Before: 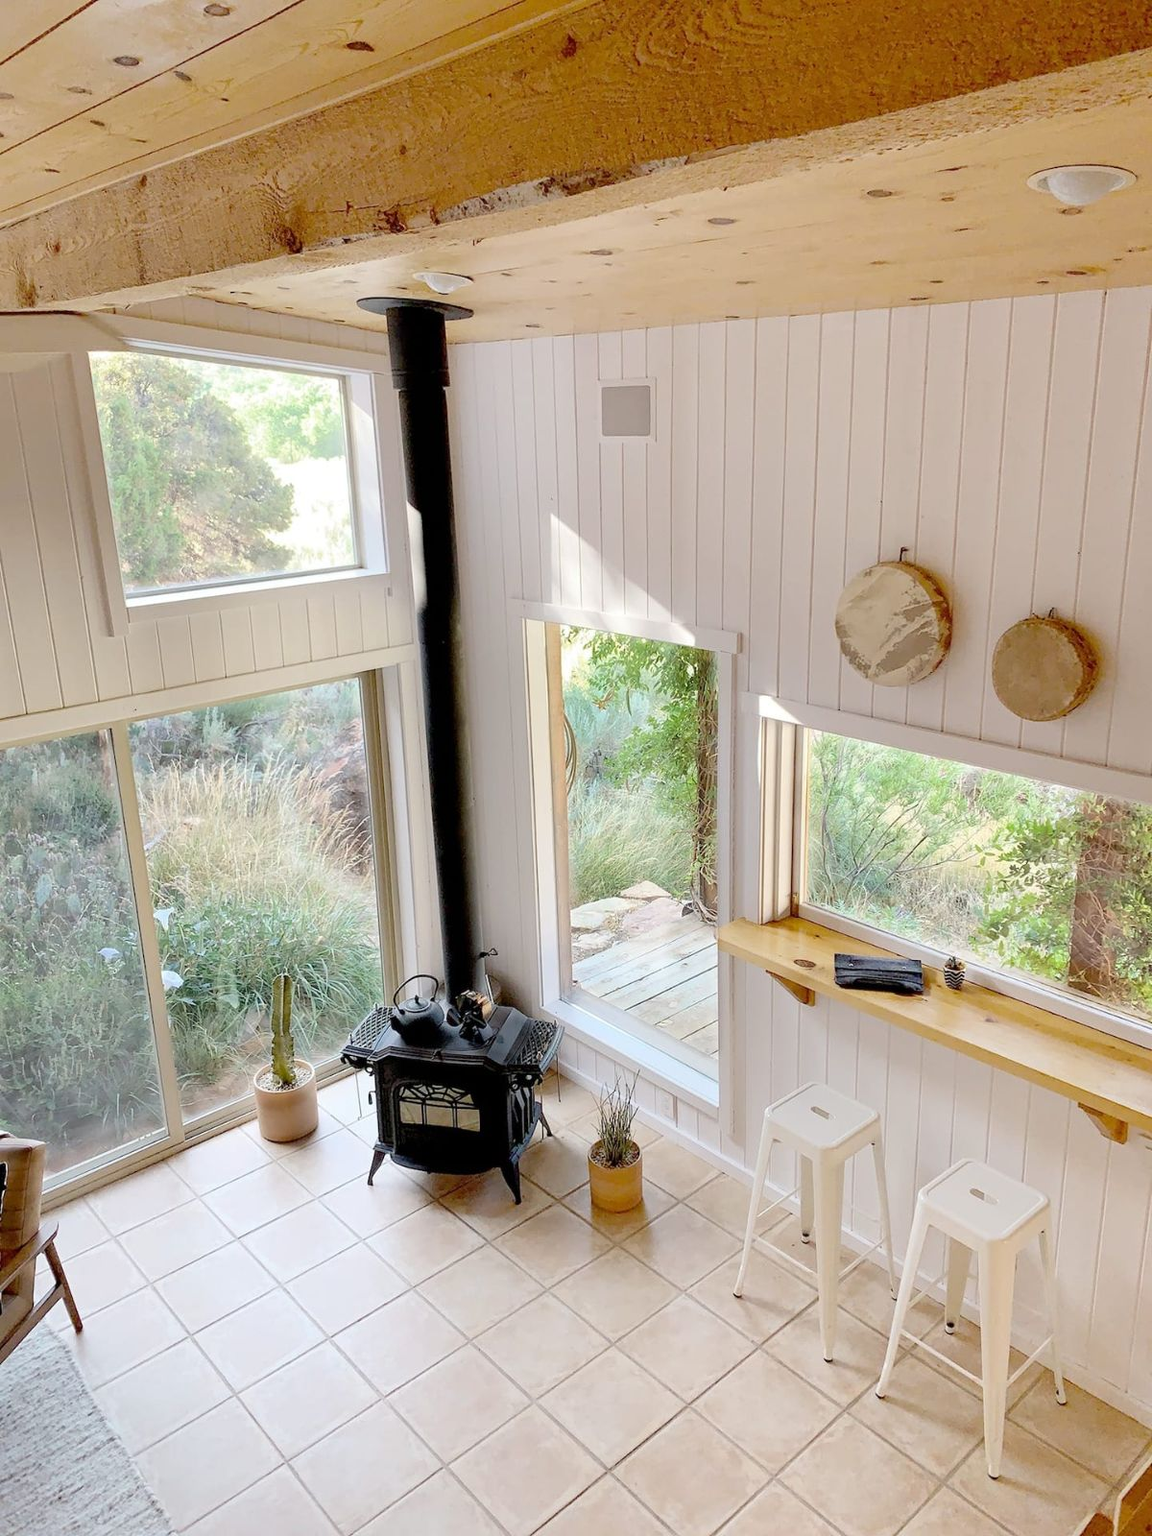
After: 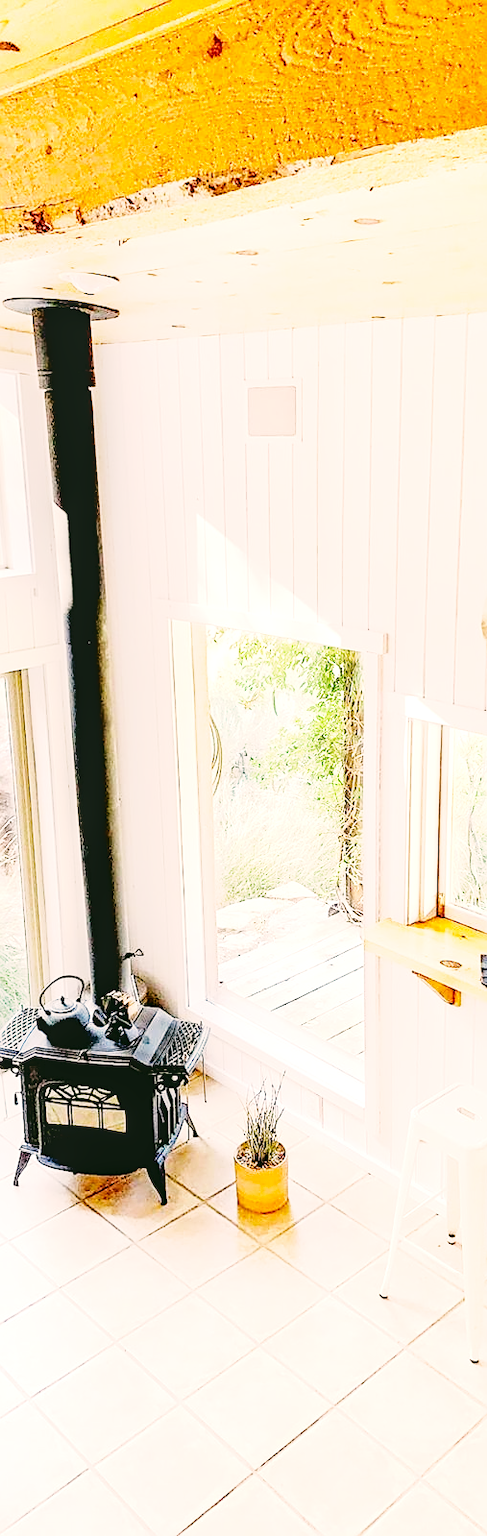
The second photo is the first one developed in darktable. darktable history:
tone curve: curves: ch0 [(0, 0) (0.003, 0.01) (0.011, 0.01) (0.025, 0.011) (0.044, 0.019) (0.069, 0.032) (0.1, 0.054) (0.136, 0.088) (0.177, 0.138) (0.224, 0.214) (0.277, 0.297) (0.335, 0.391) (0.399, 0.469) (0.468, 0.551) (0.543, 0.622) (0.623, 0.699) (0.709, 0.775) (0.801, 0.85) (0.898, 0.929) (1, 1)], color space Lab, independent channels, preserve colors none
crop: left 30.761%, right 26.896%
exposure: black level correction 0, exposure 0.6 EV, compensate highlight preservation false
local contrast: on, module defaults
color correction: highlights a* 4.54, highlights b* 4.98, shadows a* -8.01, shadows b* 5
base curve: curves: ch0 [(0, 0) (0, 0.001) (0.001, 0.001) (0.004, 0.002) (0.007, 0.004) (0.015, 0.013) (0.033, 0.045) (0.052, 0.096) (0.075, 0.17) (0.099, 0.241) (0.163, 0.42) (0.219, 0.55) (0.259, 0.616) (0.327, 0.722) (0.365, 0.765) (0.522, 0.873) (0.547, 0.881) (0.689, 0.919) (0.826, 0.952) (1, 1)], preserve colors none
sharpen: on, module defaults
